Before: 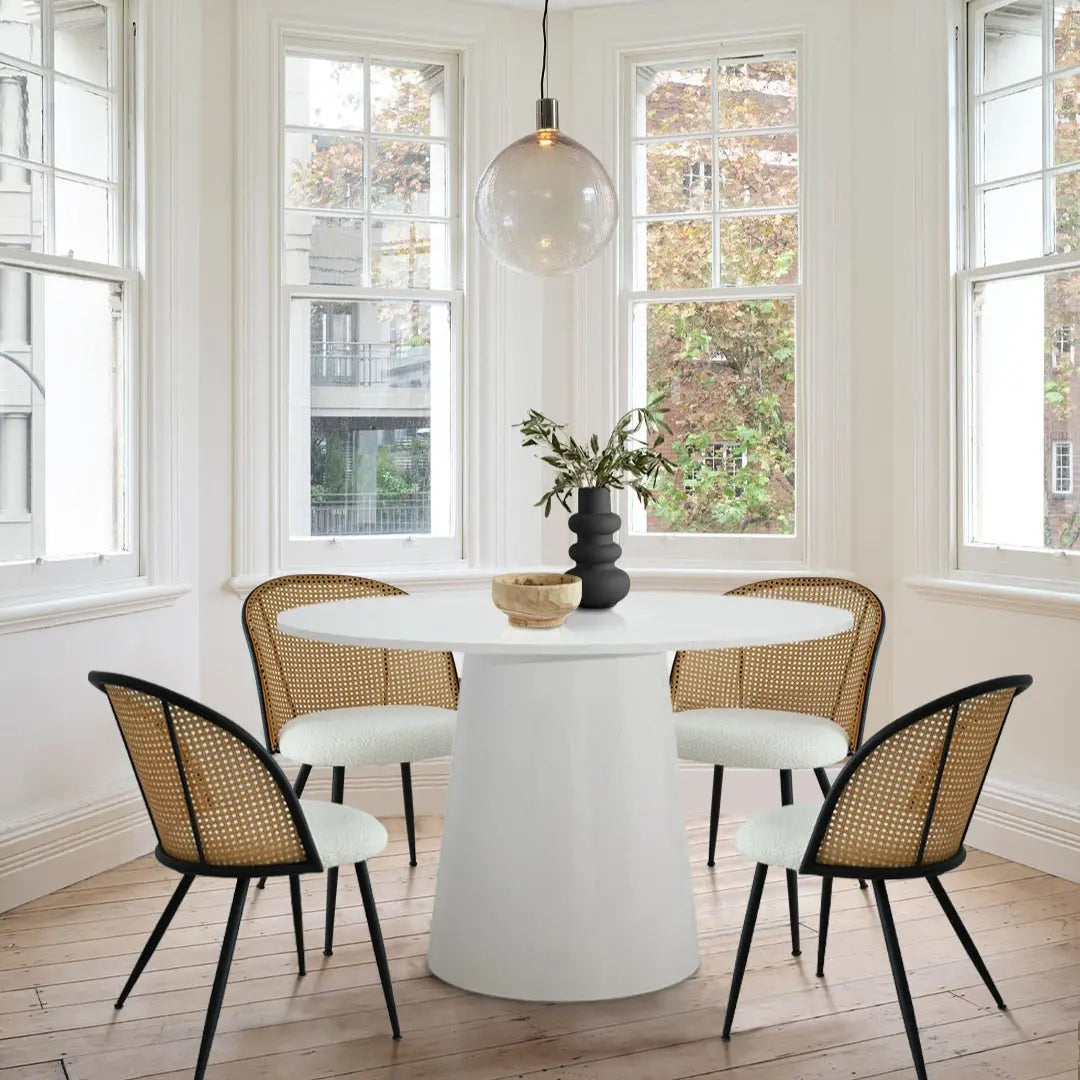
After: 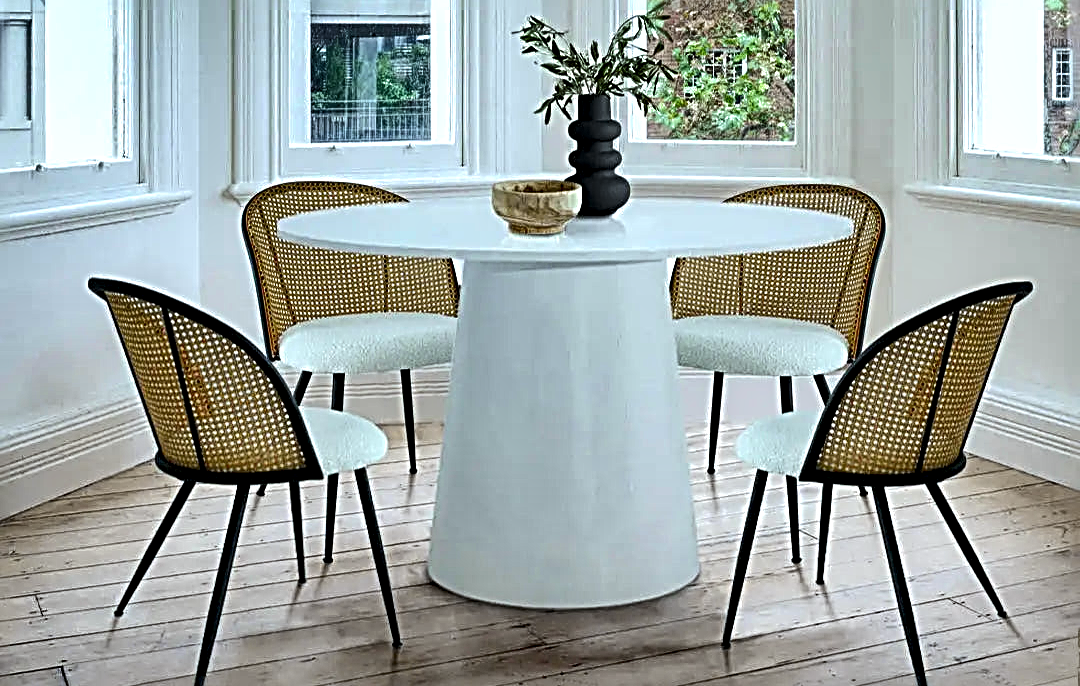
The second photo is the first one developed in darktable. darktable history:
crop and rotate: top 36.435%
white balance: red 0.925, blue 1.046
sharpen: radius 3.69, amount 0.928
tone curve: curves: ch0 [(0, 0) (0.126, 0.086) (0.338, 0.307) (0.494, 0.531) (0.703, 0.762) (1, 1)]; ch1 [(0, 0) (0.346, 0.324) (0.45, 0.426) (0.5, 0.5) (0.522, 0.517) (0.55, 0.578) (1, 1)]; ch2 [(0, 0) (0.44, 0.424) (0.501, 0.499) (0.554, 0.554) (0.622, 0.667) (0.707, 0.746) (1, 1)], color space Lab, independent channels, preserve colors none
exposure: black level correction 0.001, compensate highlight preservation false
shadows and highlights: radius 108.52, shadows 23.73, highlights -59.32, low approximation 0.01, soften with gaussian
local contrast: highlights 100%, shadows 100%, detail 200%, midtone range 0.2
